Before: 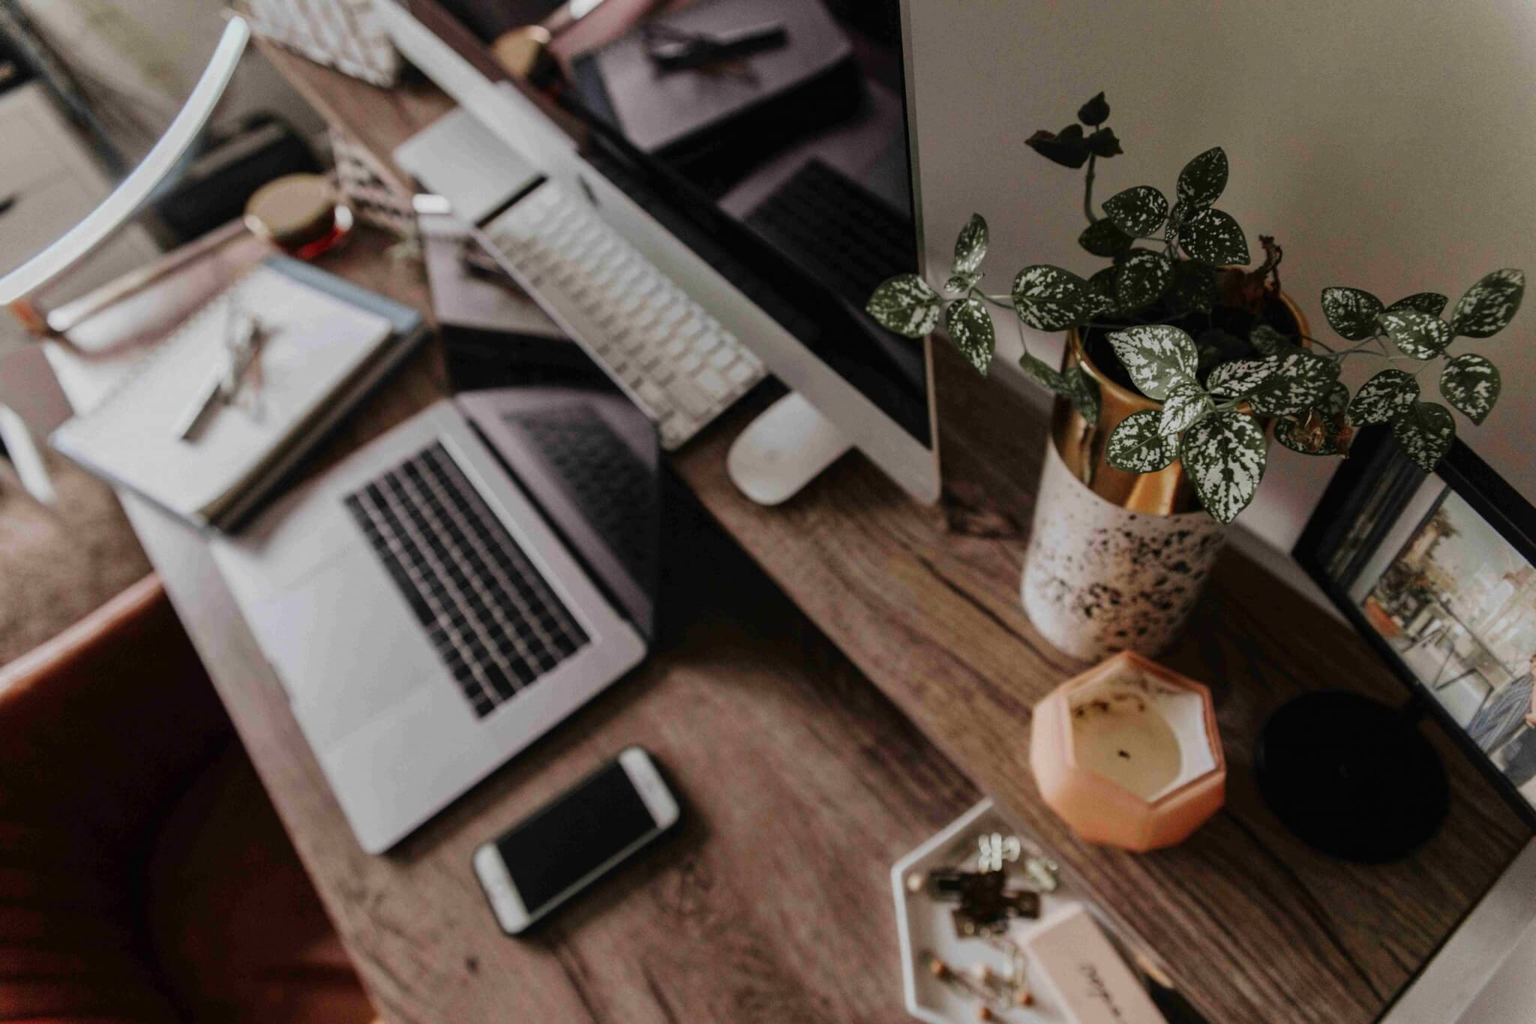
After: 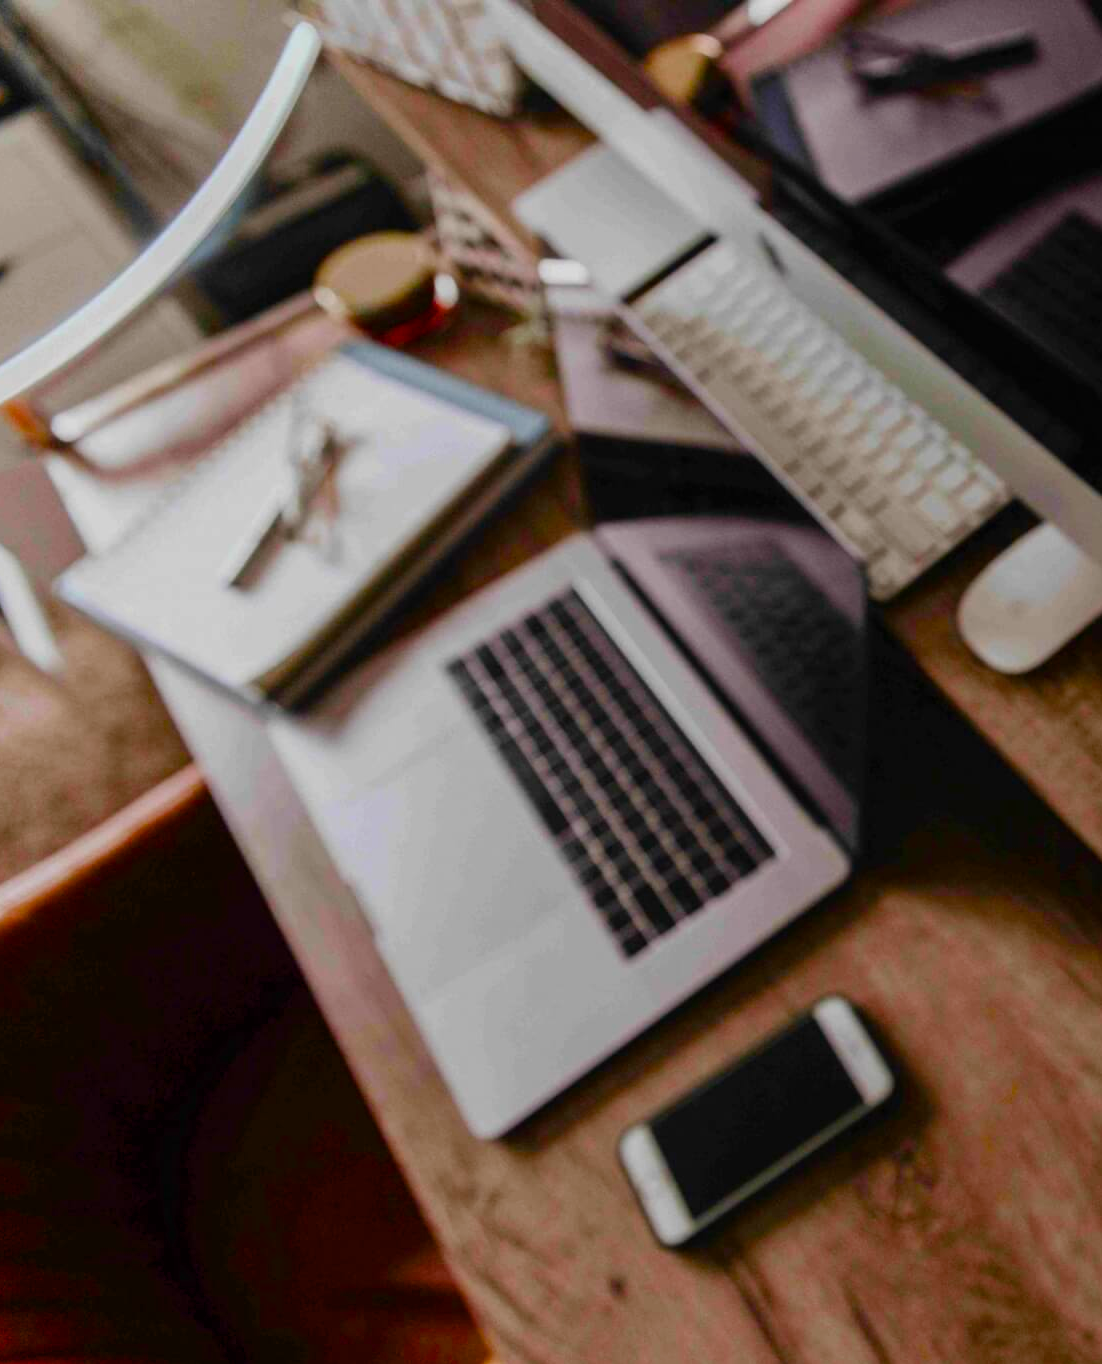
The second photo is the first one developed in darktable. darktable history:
crop: left 0.587%, right 45.588%, bottom 0.086%
color balance rgb: perceptual saturation grading › global saturation 20%, perceptual saturation grading › highlights -25%, perceptual saturation grading › shadows 50.52%, global vibrance 40.24%
